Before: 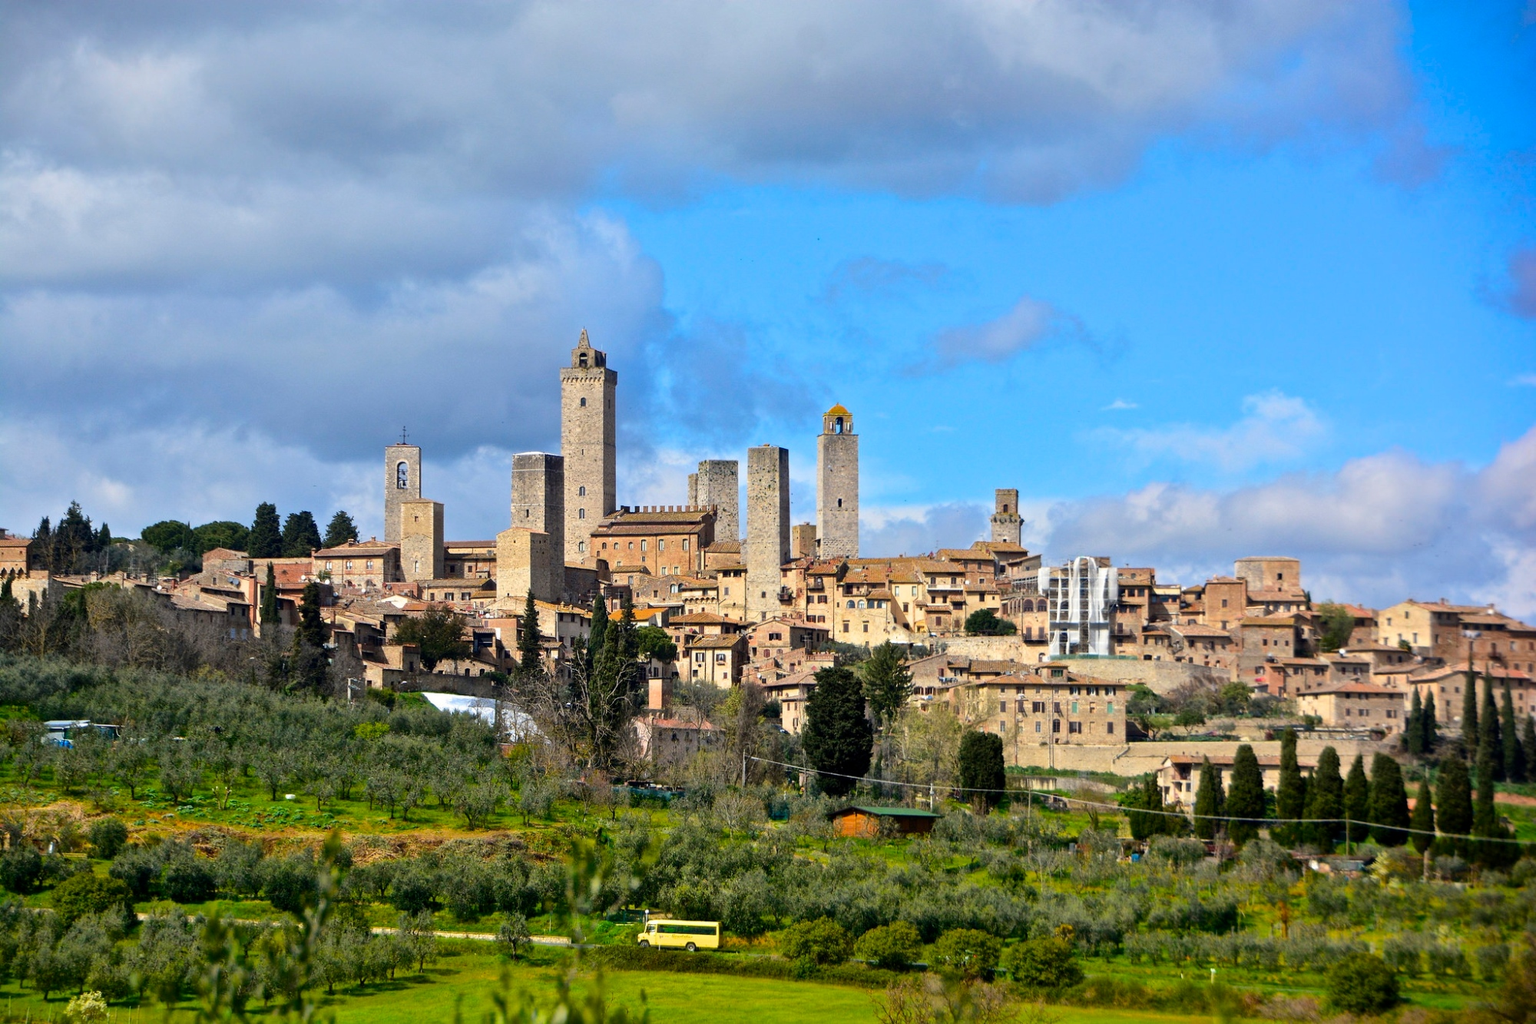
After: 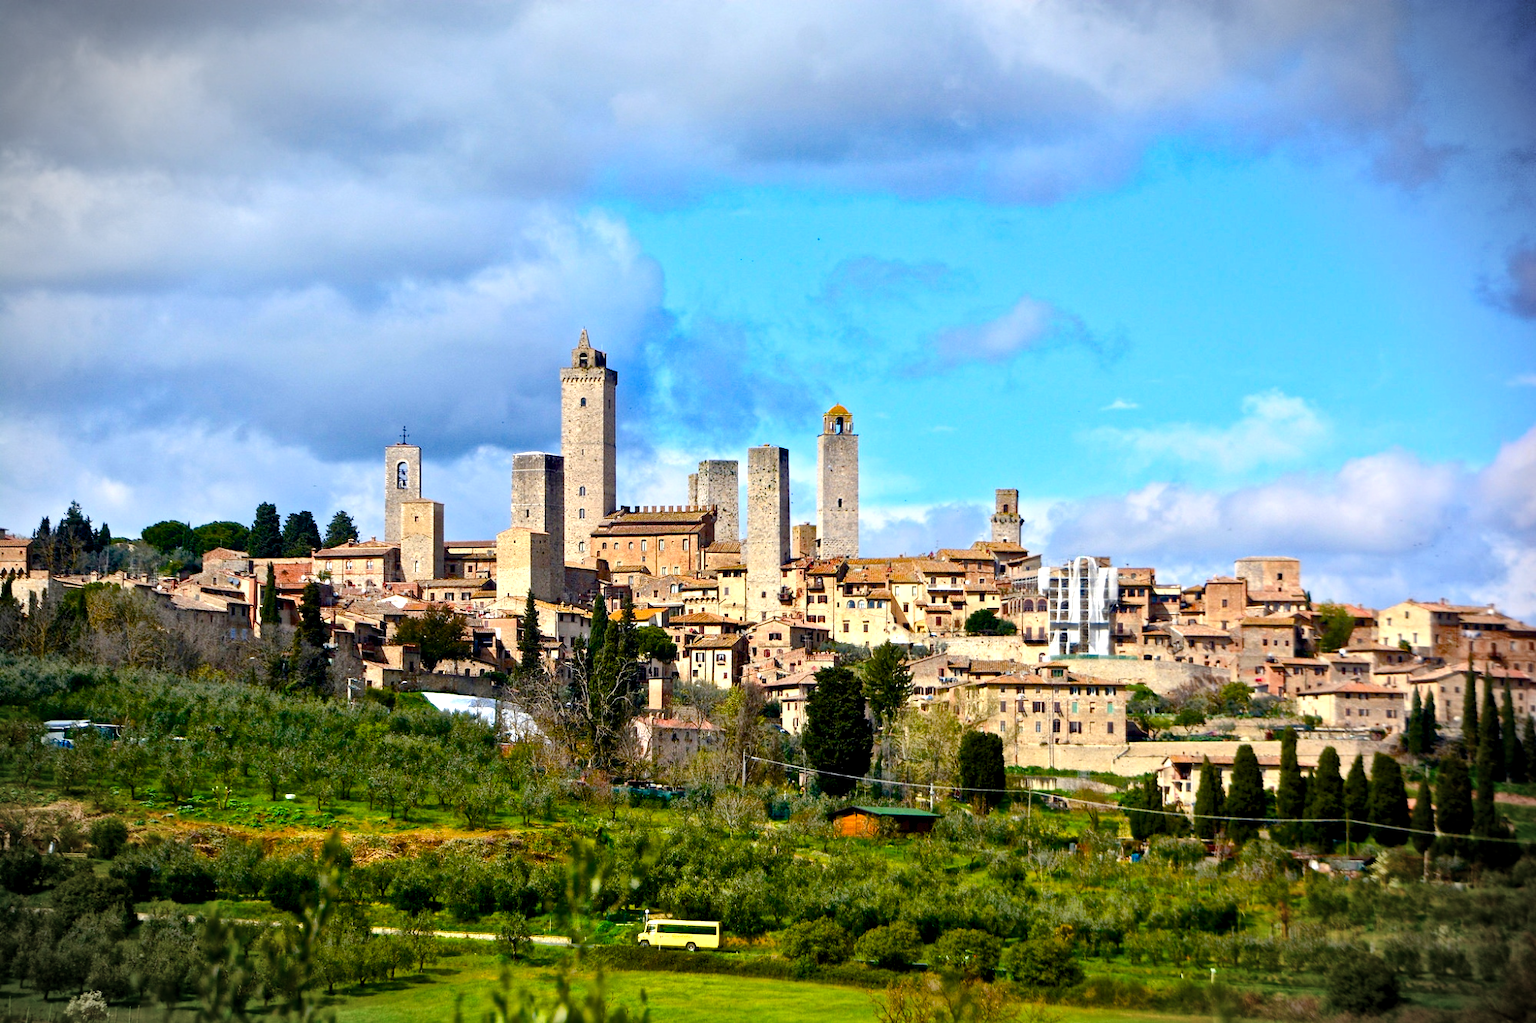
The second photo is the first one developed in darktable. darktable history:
exposure: black level correction 0.001, exposure 0.499 EV, compensate highlight preservation false
vignetting: fall-off start 90.82%, fall-off radius 39.5%, width/height ratio 1.214, shape 1.29
color balance rgb: global offset › luminance -0.504%, perceptual saturation grading › global saturation 45.088%, perceptual saturation grading › highlights -50.316%, perceptual saturation grading › shadows 30.509%, global vibrance 6.798%, saturation formula JzAzBz (2021)
